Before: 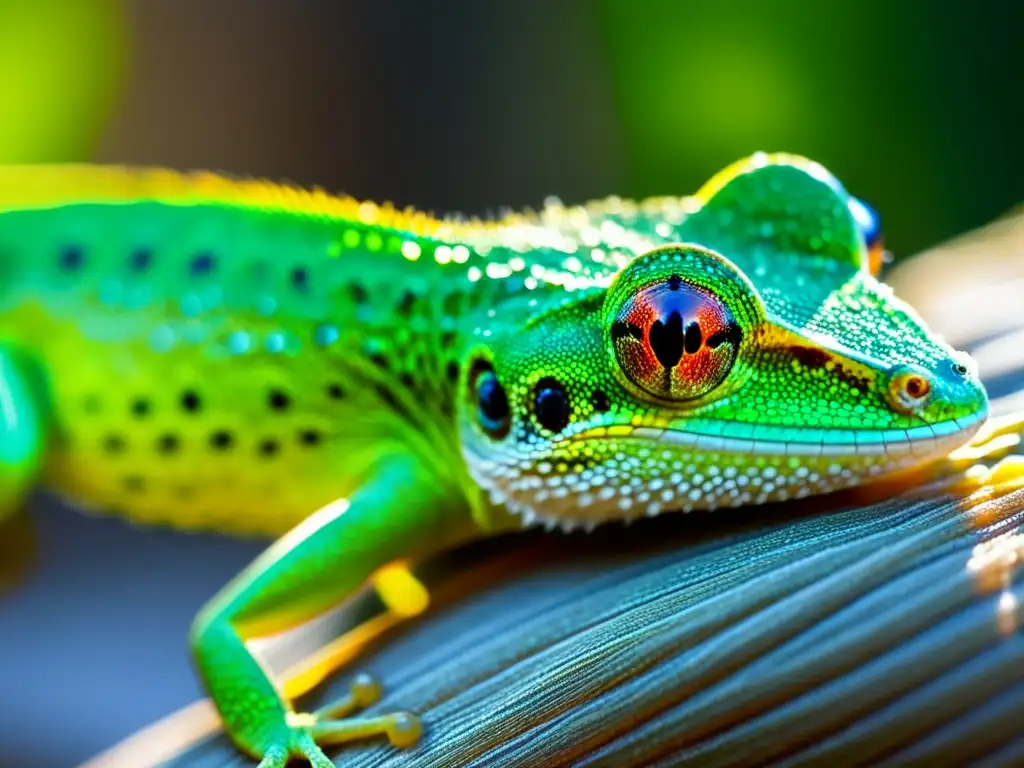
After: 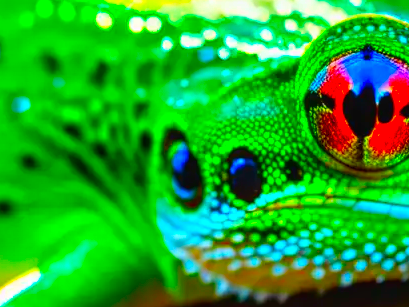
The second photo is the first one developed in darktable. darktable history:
local contrast: detail 110%
crop: left 30%, top 30%, right 30%, bottom 30%
color correction: saturation 3
